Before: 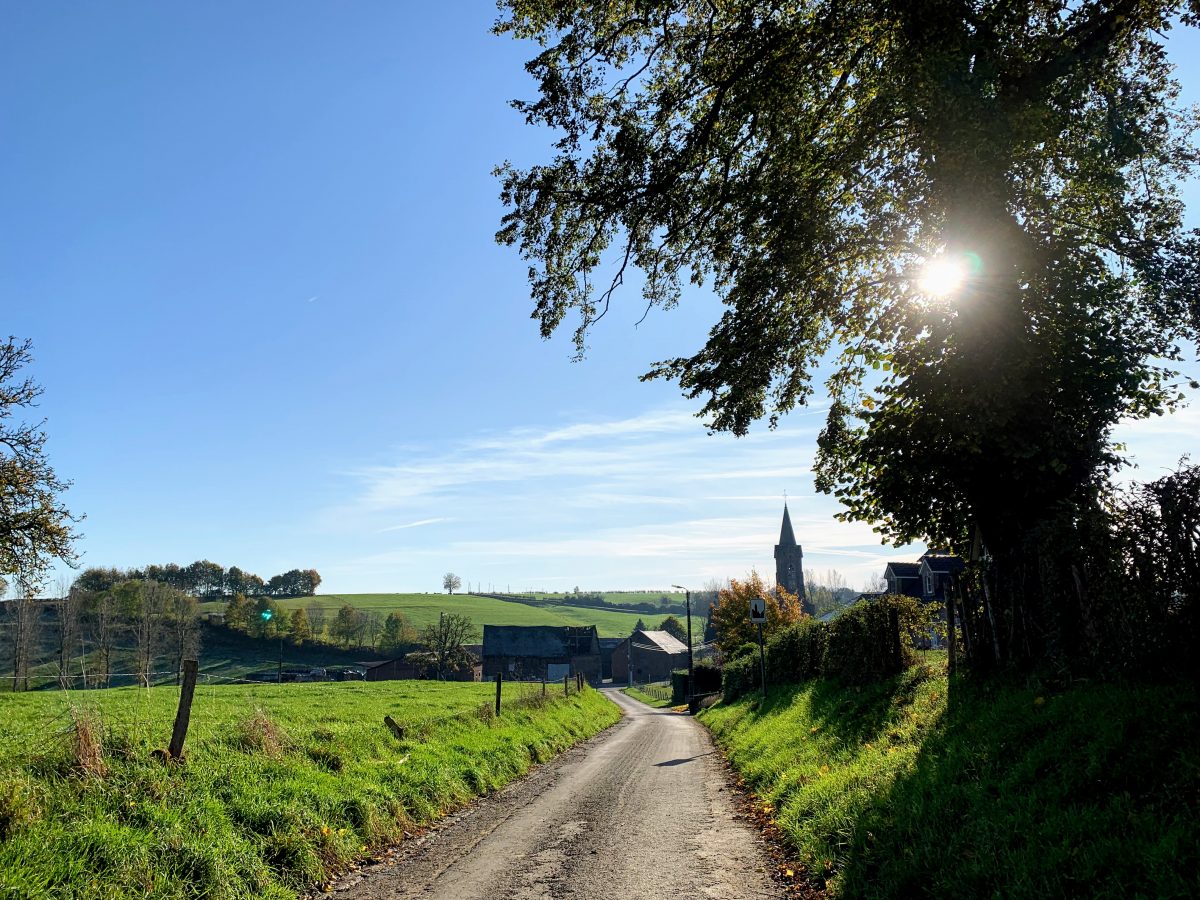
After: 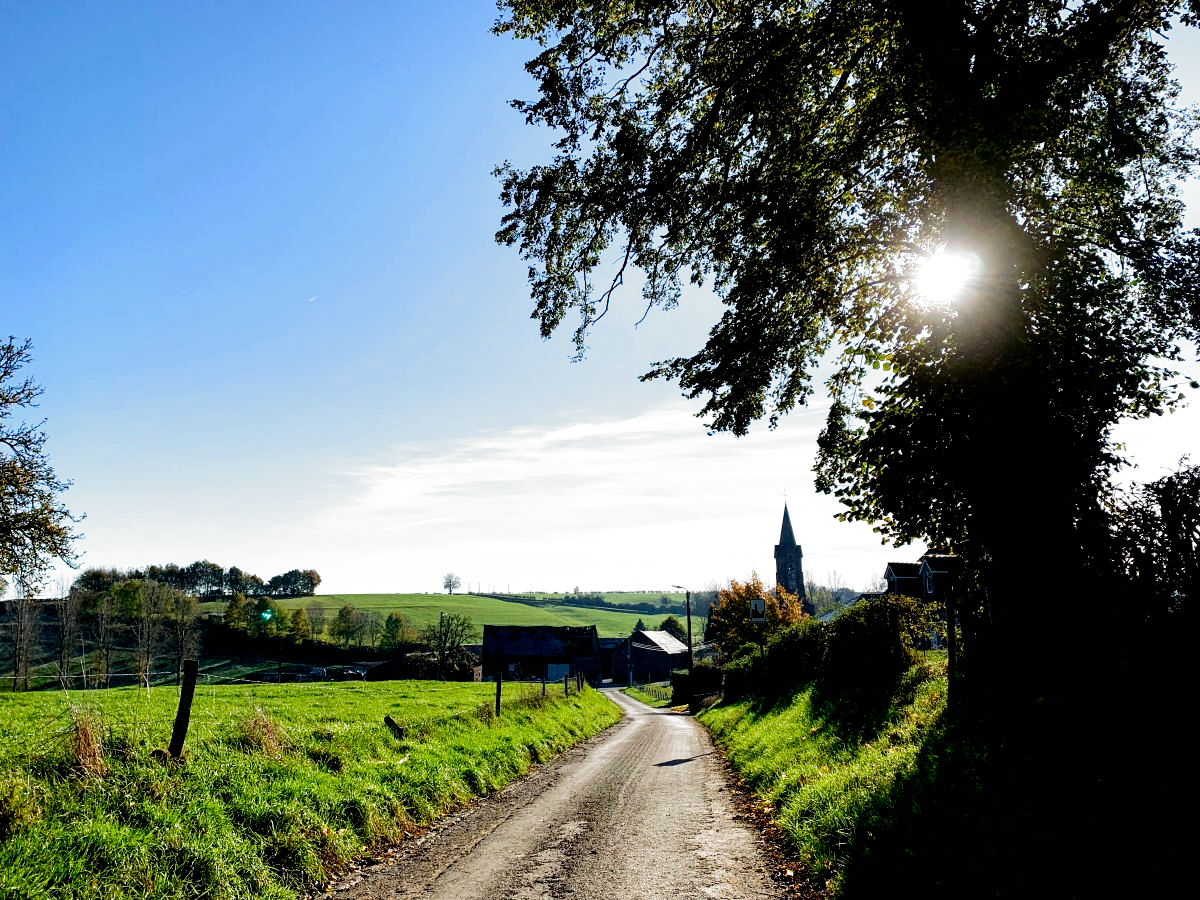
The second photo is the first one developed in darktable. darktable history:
filmic rgb: black relative exposure -8.2 EV, white relative exposure 2.2 EV, threshold 3 EV, hardness 7.11, latitude 75%, contrast 1.325, highlights saturation mix -2%, shadows ↔ highlights balance 30%, preserve chrominance no, color science v5 (2021), contrast in shadows safe, contrast in highlights safe, enable highlight reconstruction true
exposure: black level correction 0.009, exposure 0.119 EV, compensate highlight preservation false
